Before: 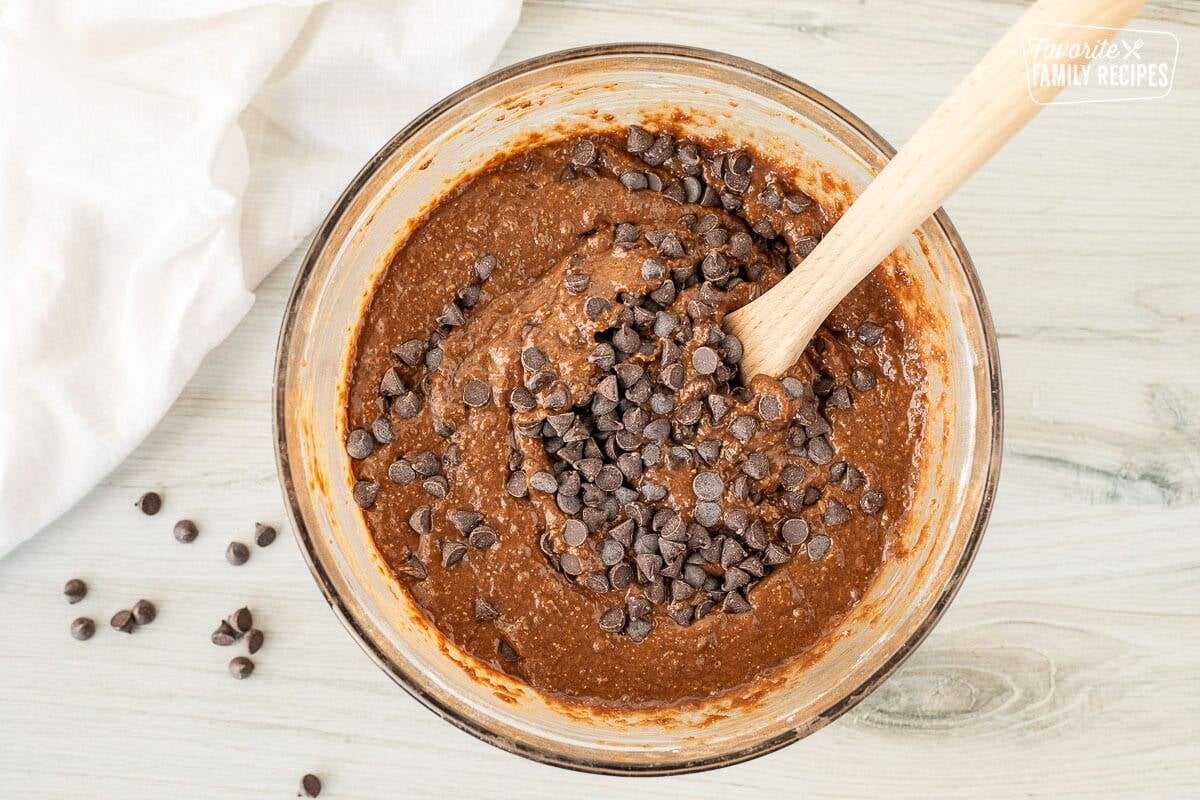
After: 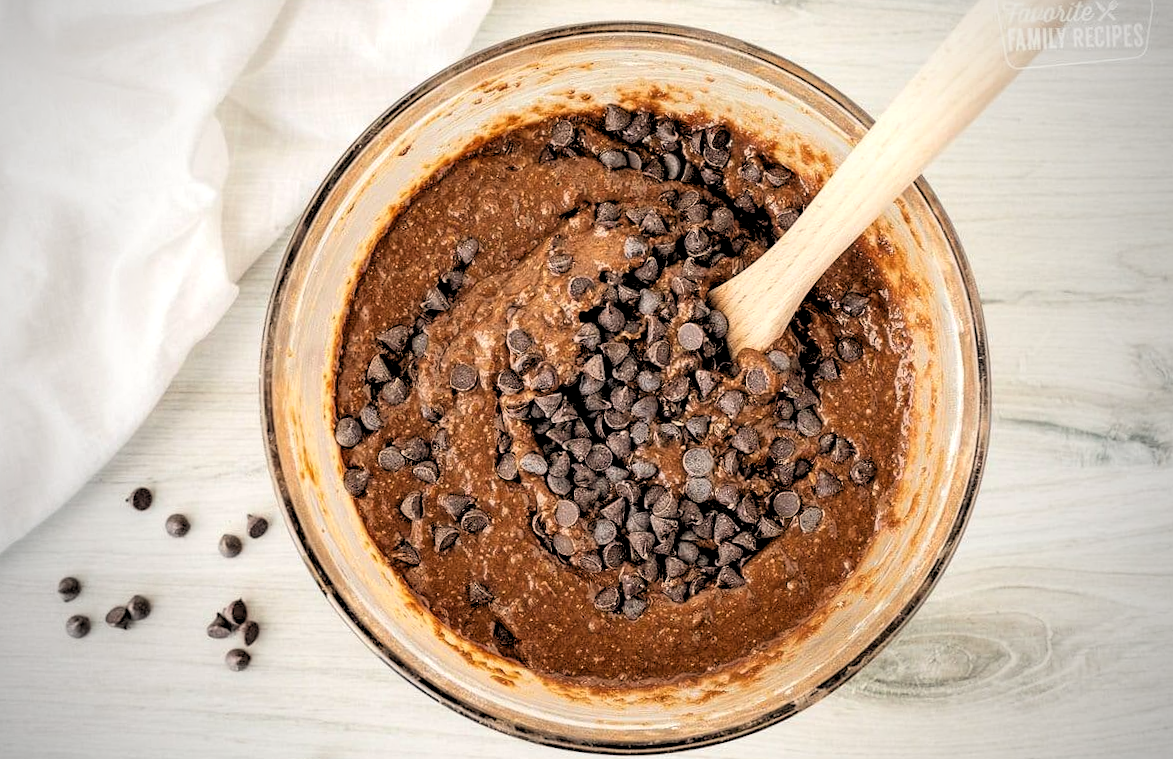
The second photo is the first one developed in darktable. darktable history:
rotate and perspective: rotation -2°, crop left 0.022, crop right 0.978, crop top 0.049, crop bottom 0.951
white balance: red 1.009, blue 0.985
vignetting: fall-off start 67.15%, brightness -0.442, saturation -0.691, width/height ratio 1.011, unbound false
rgb levels: levels [[0.034, 0.472, 0.904], [0, 0.5, 1], [0, 0.5, 1]]
